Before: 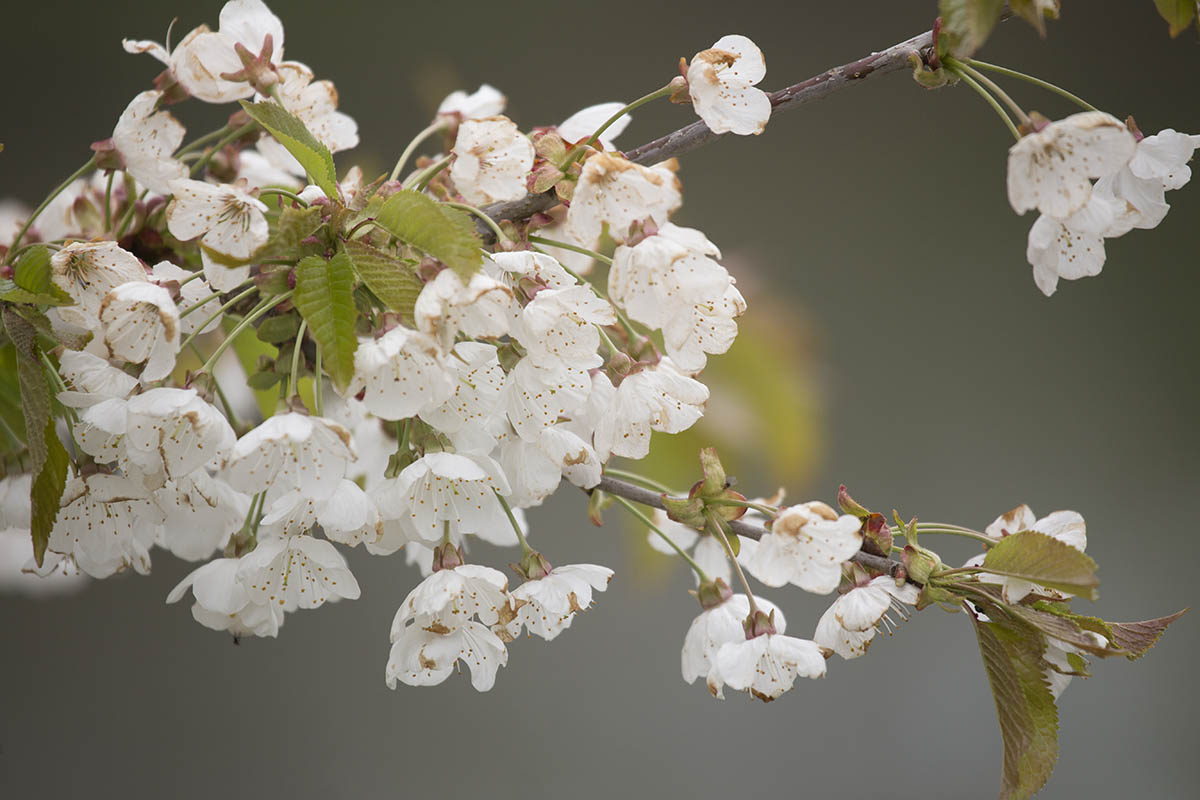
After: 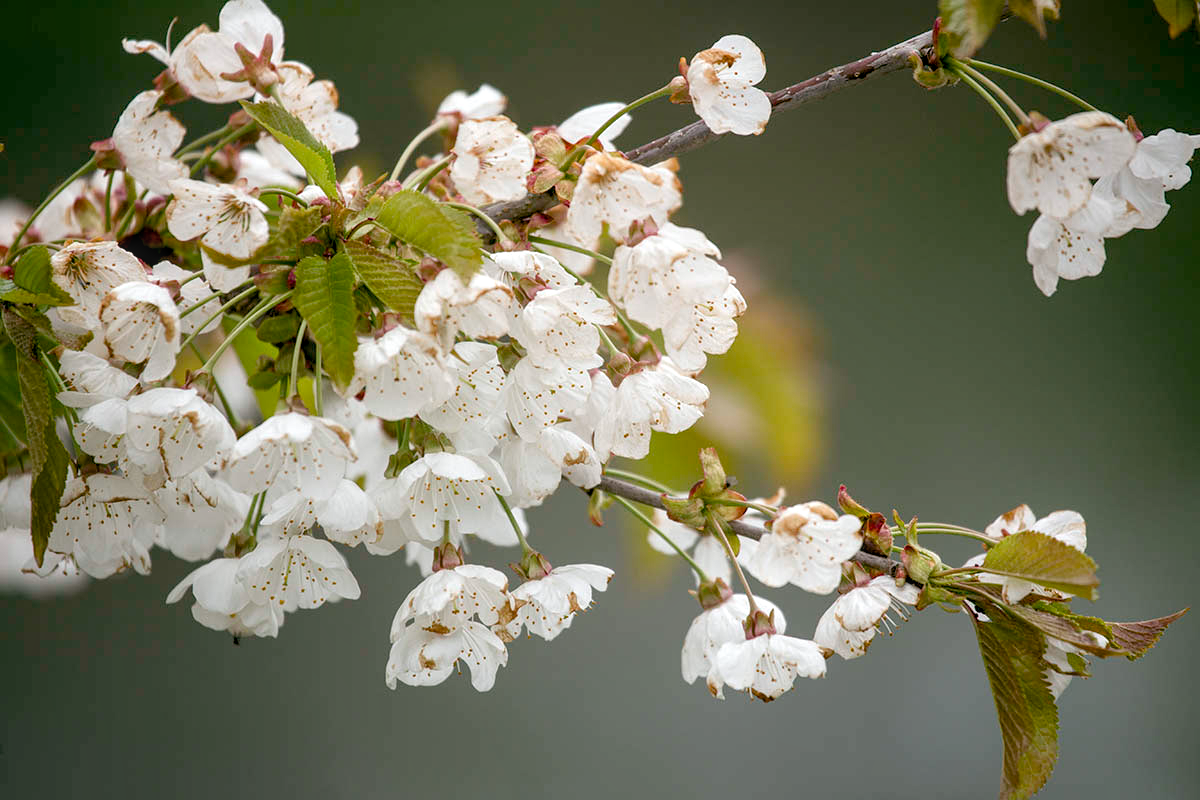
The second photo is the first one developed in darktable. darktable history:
color balance rgb: global offset › luminance -0.313%, global offset › chroma 0.117%, global offset › hue 163.06°, perceptual saturation grading › global saturation 20%, perceptual saturation grading › highlights -25.767%, perceptual saturation grading › shadows 26.198%, contrast 5.592%
exposure: black level correction 0.01, exposure 0.012 EV, compensate exposure bias true, compensate highlight preservation false
shadows and highlights: shadows 12.97, white point adjustment 1.28, highlights -0.306, soften with gaussian
local contrast: on, module defaults
